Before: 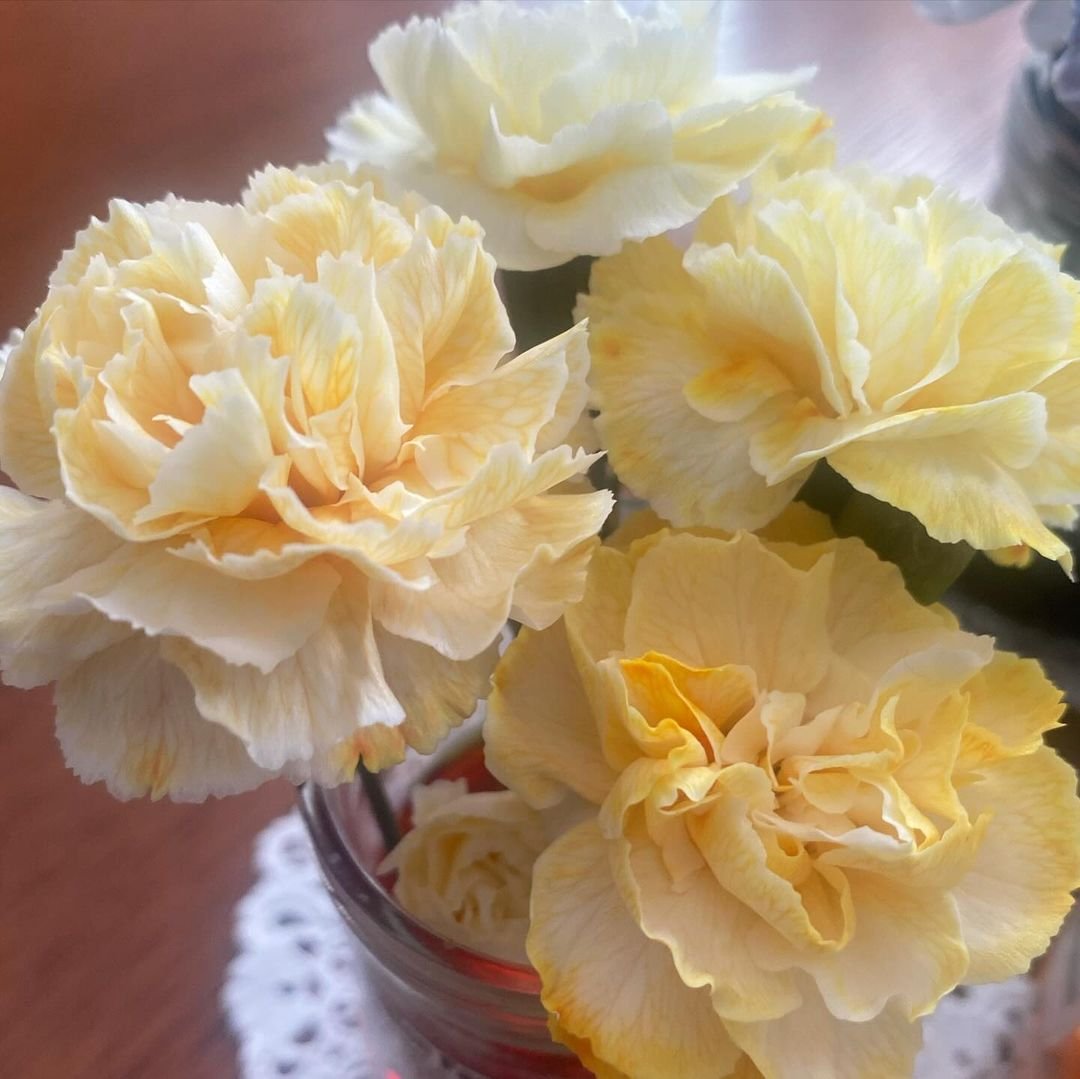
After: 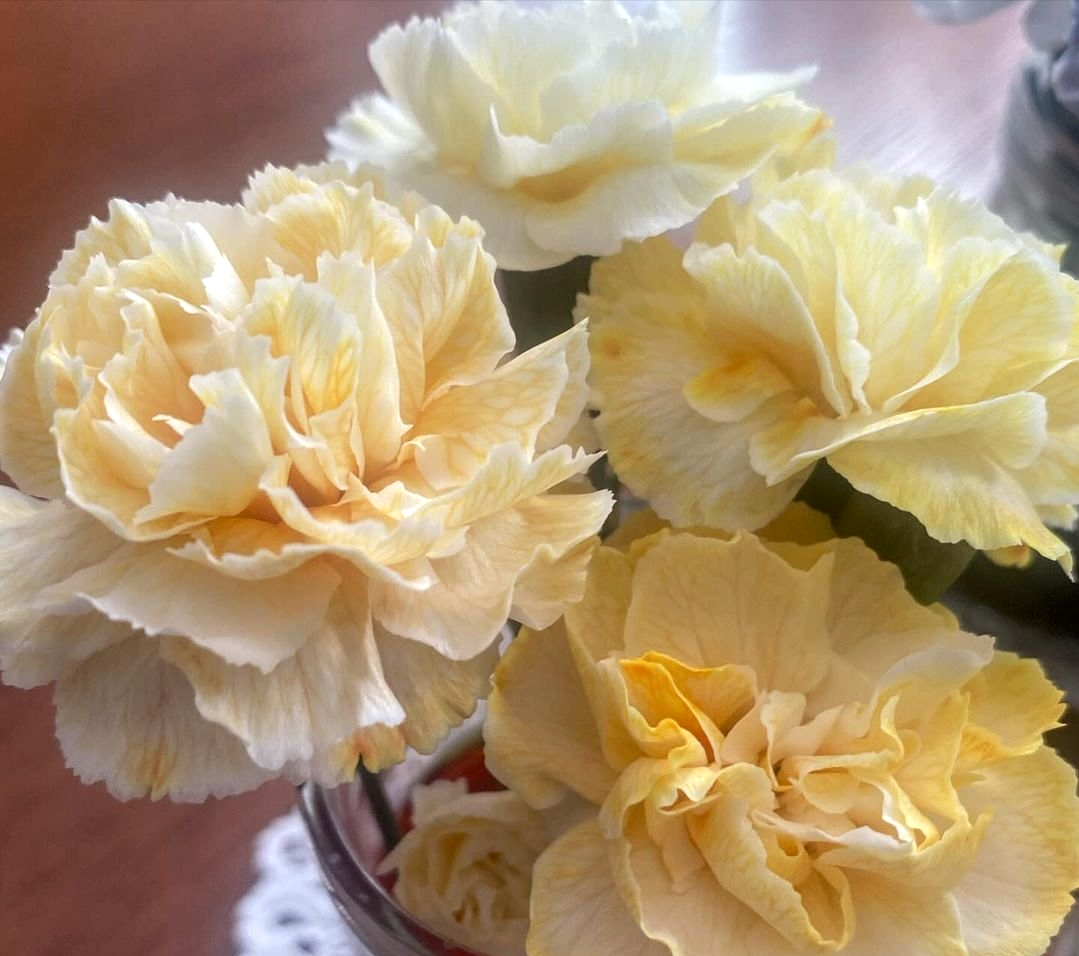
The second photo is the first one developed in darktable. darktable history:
crop and rotate: top 0%, bottom 11.387%
local contrast: detail 130%
